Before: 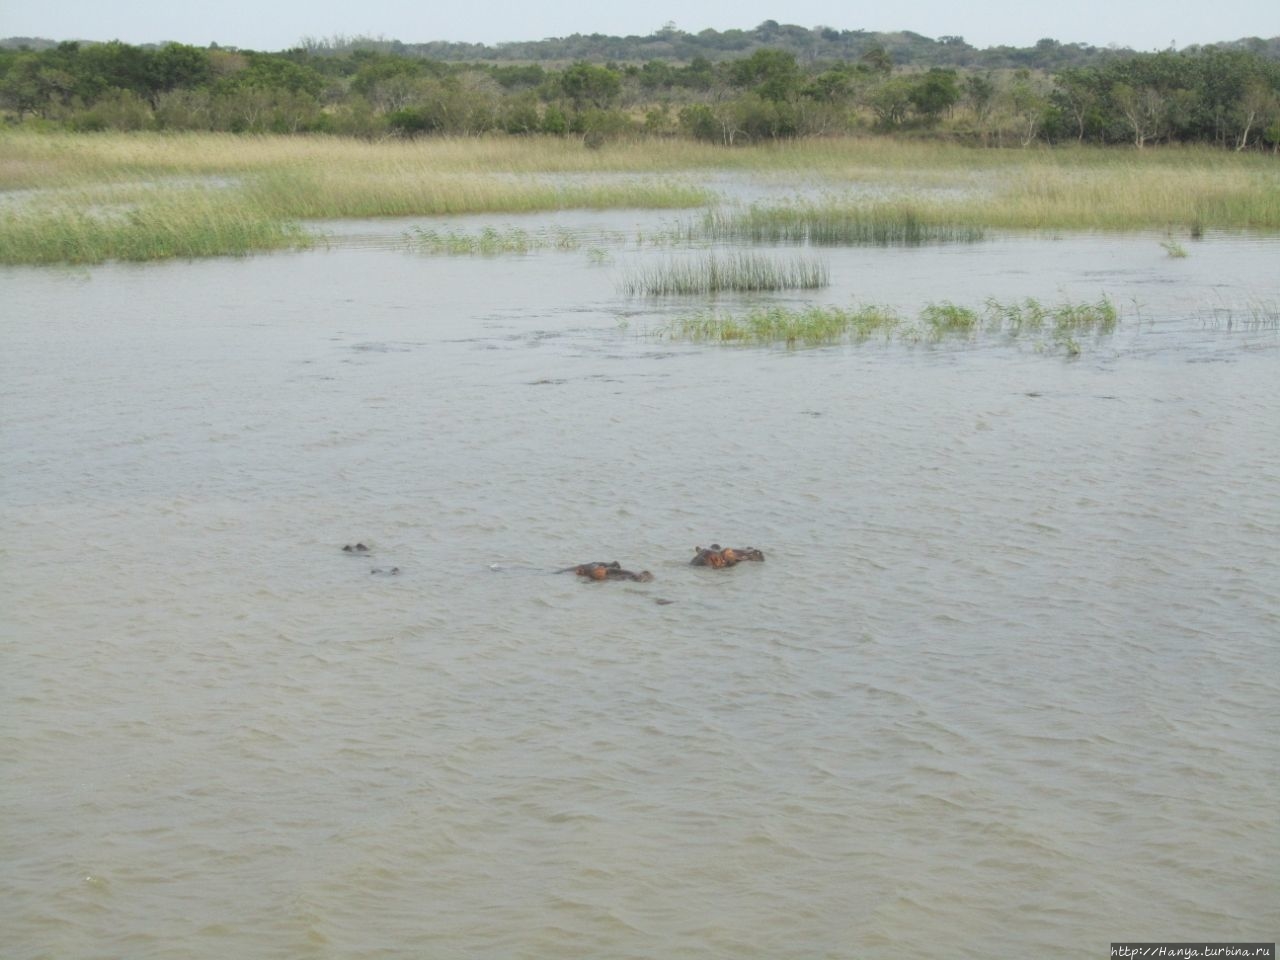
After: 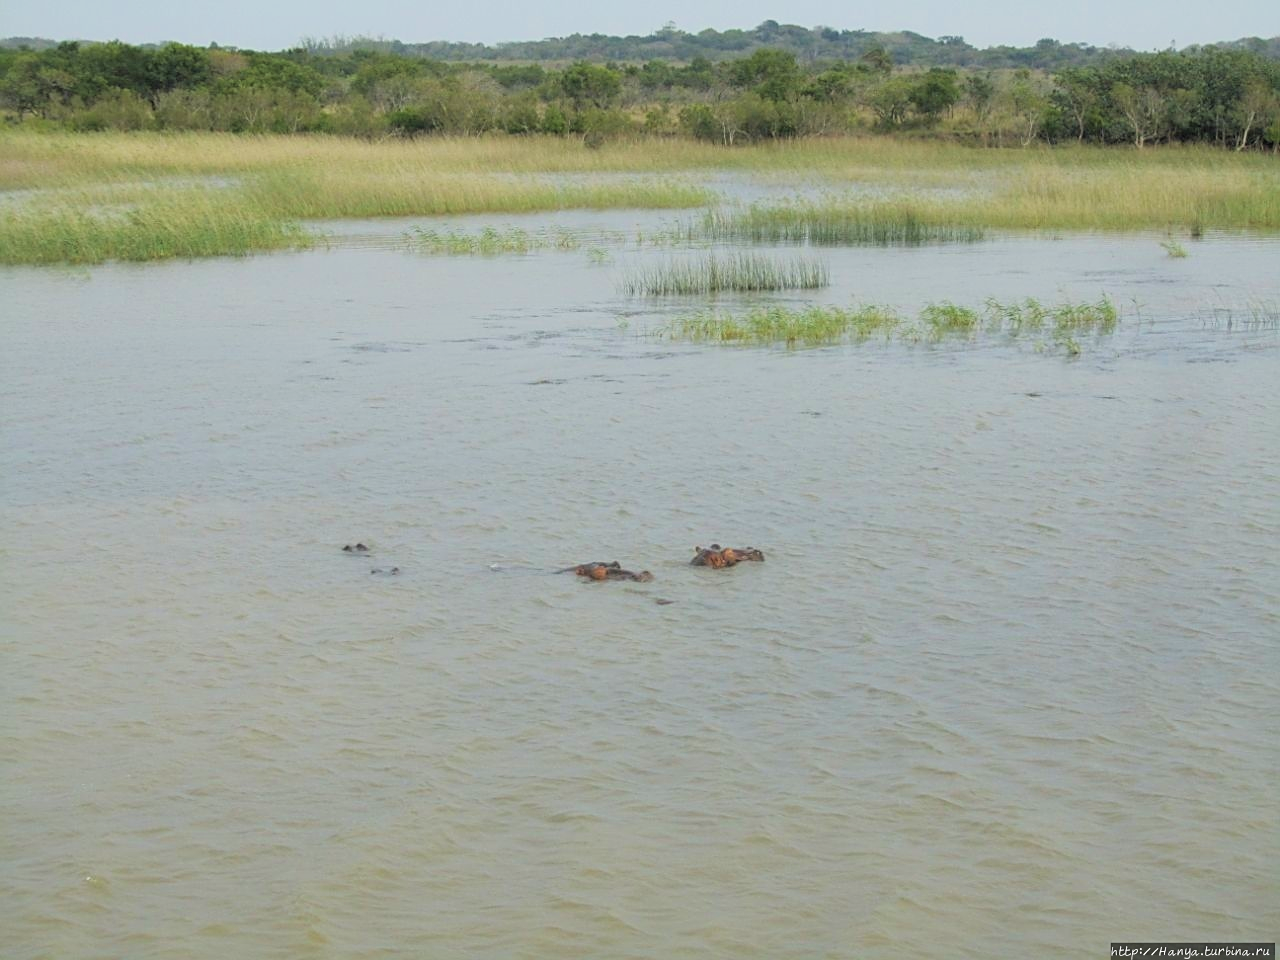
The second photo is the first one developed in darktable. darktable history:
exposure: compensate exposure bias true, compensate highlight preservation false
filmic rgb: black relative exposure -5.78 EV, white relative exposure 3.4 EV, hardness 3.67
velvia: strength 39.36%
sharpen: on, module defaults
